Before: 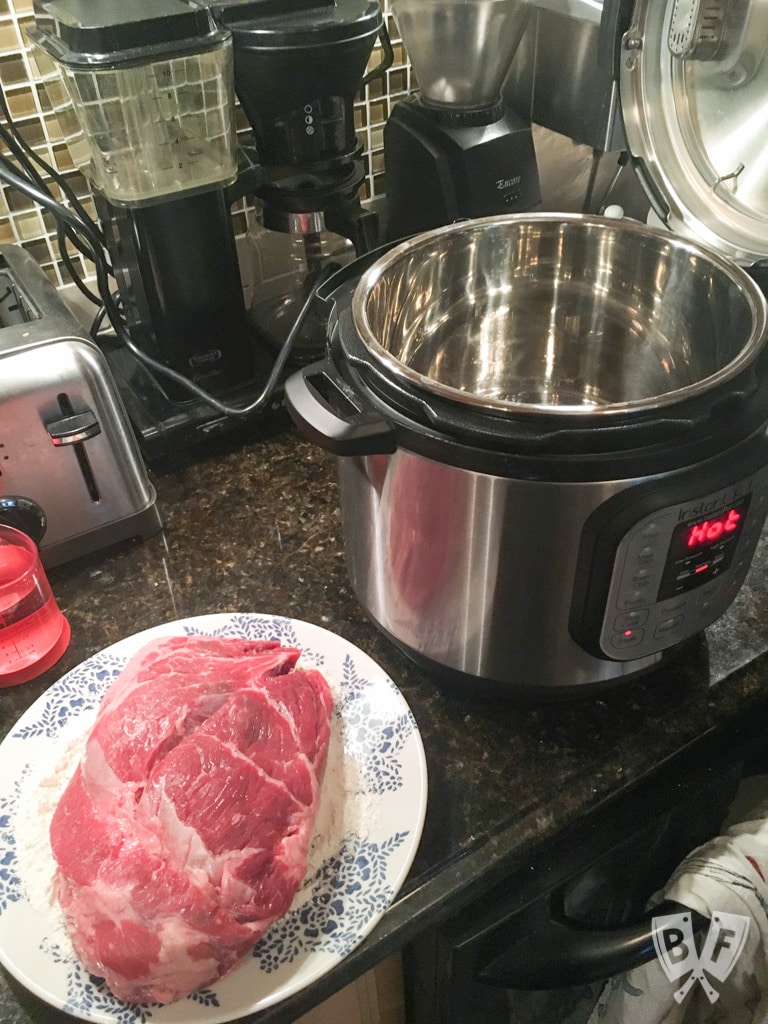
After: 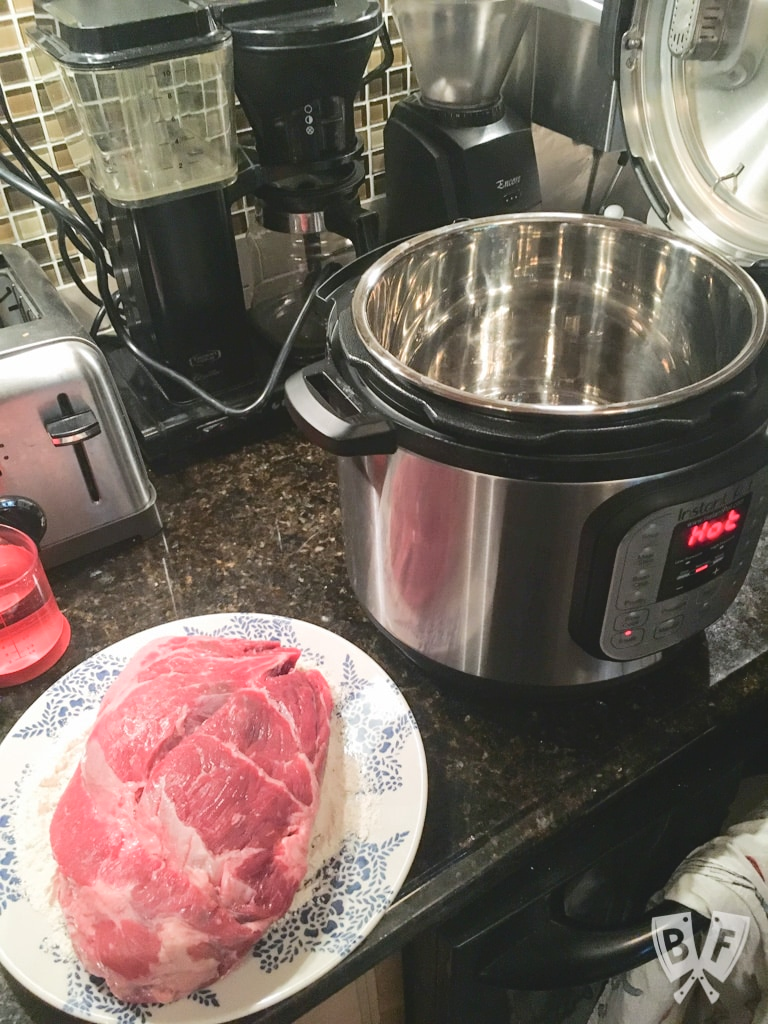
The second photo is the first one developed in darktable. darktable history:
tone curve: curves: ch0 [(0, 0) (0.003, 0.068) (0.011, 0.079) (0.025, 0.092) (0.044, 0.107) (0.069, 0.121) (0.1, 0.134) (0.136, 0.16) (0.177, 0.198) (0.224, 0.242) (0.277, 0.312) (0.335, 0.384) (0.399, 0.461) (0.468, 0.539) (0.543, 0.622) (0.623, 0.691) (0.709, 0.763) (0.801, 0.833) (0.898, 0.909) (1, 1)], color space Lab, independent channels, preserve colors none
